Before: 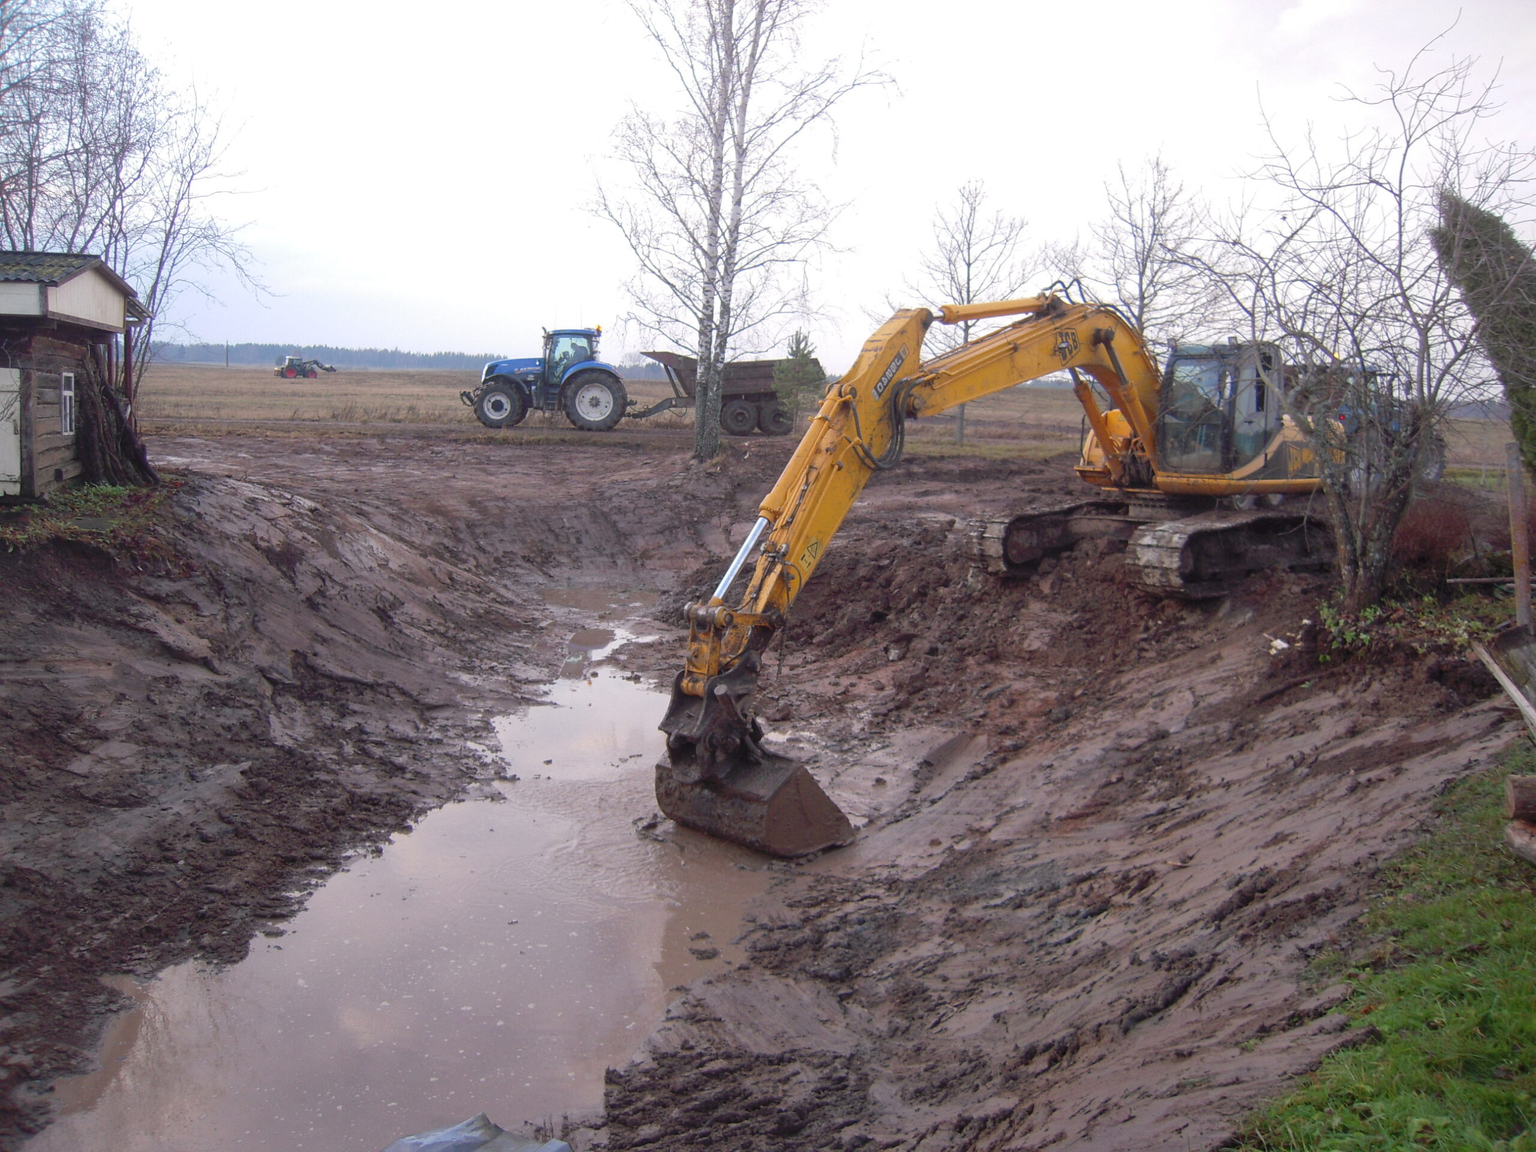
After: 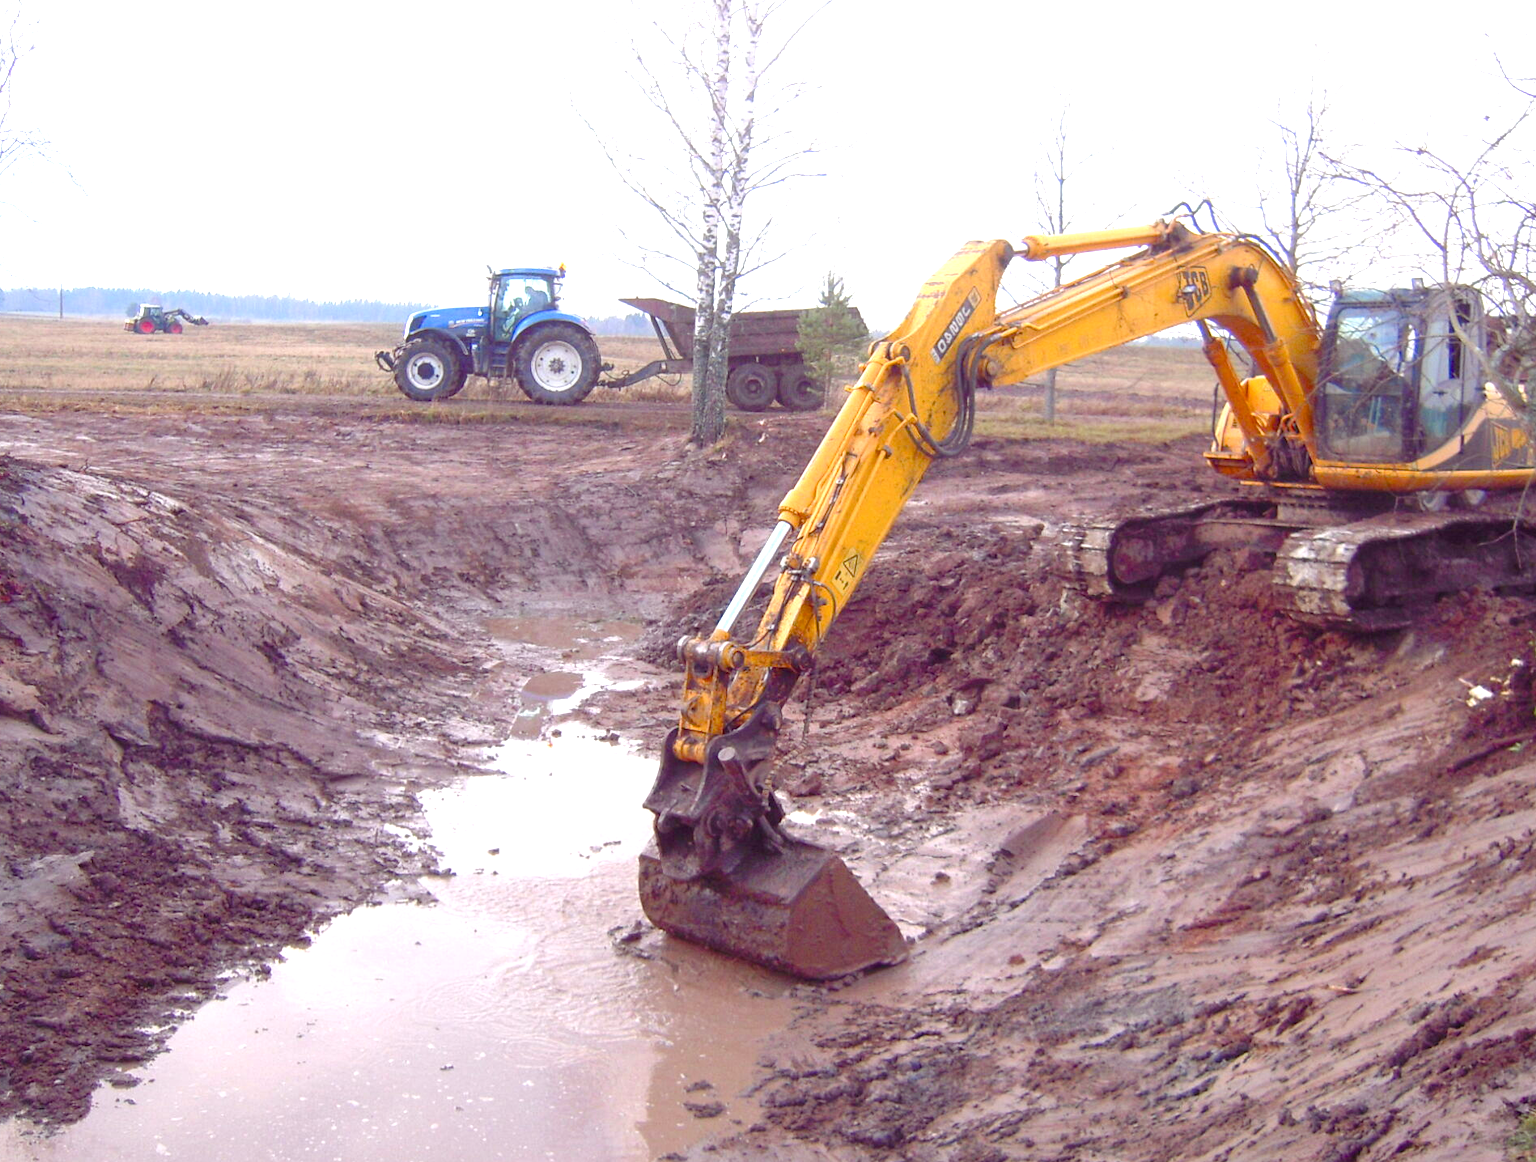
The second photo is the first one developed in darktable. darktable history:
crop and rotate: left 11.865%, top 11.375%, right 13.961%, bottom 13.758%
exposure: exposure 1.147 EV, compensate exposure bias true, compensate highlight preservation false
color balance rgb: shadows lift › luminance 0.727%, shadows lift › chroma 6.969%, shadows lift › hue 297.51°, power › luminance -3.576%, power › chroma 0.572%, power › hue 43.41°, perceptual saturation grading › global saturation 20%, perceptual saturation grading › highlights -25.533%, perceptual saturation grading › shadows 50.259%, global vibrance 20%
